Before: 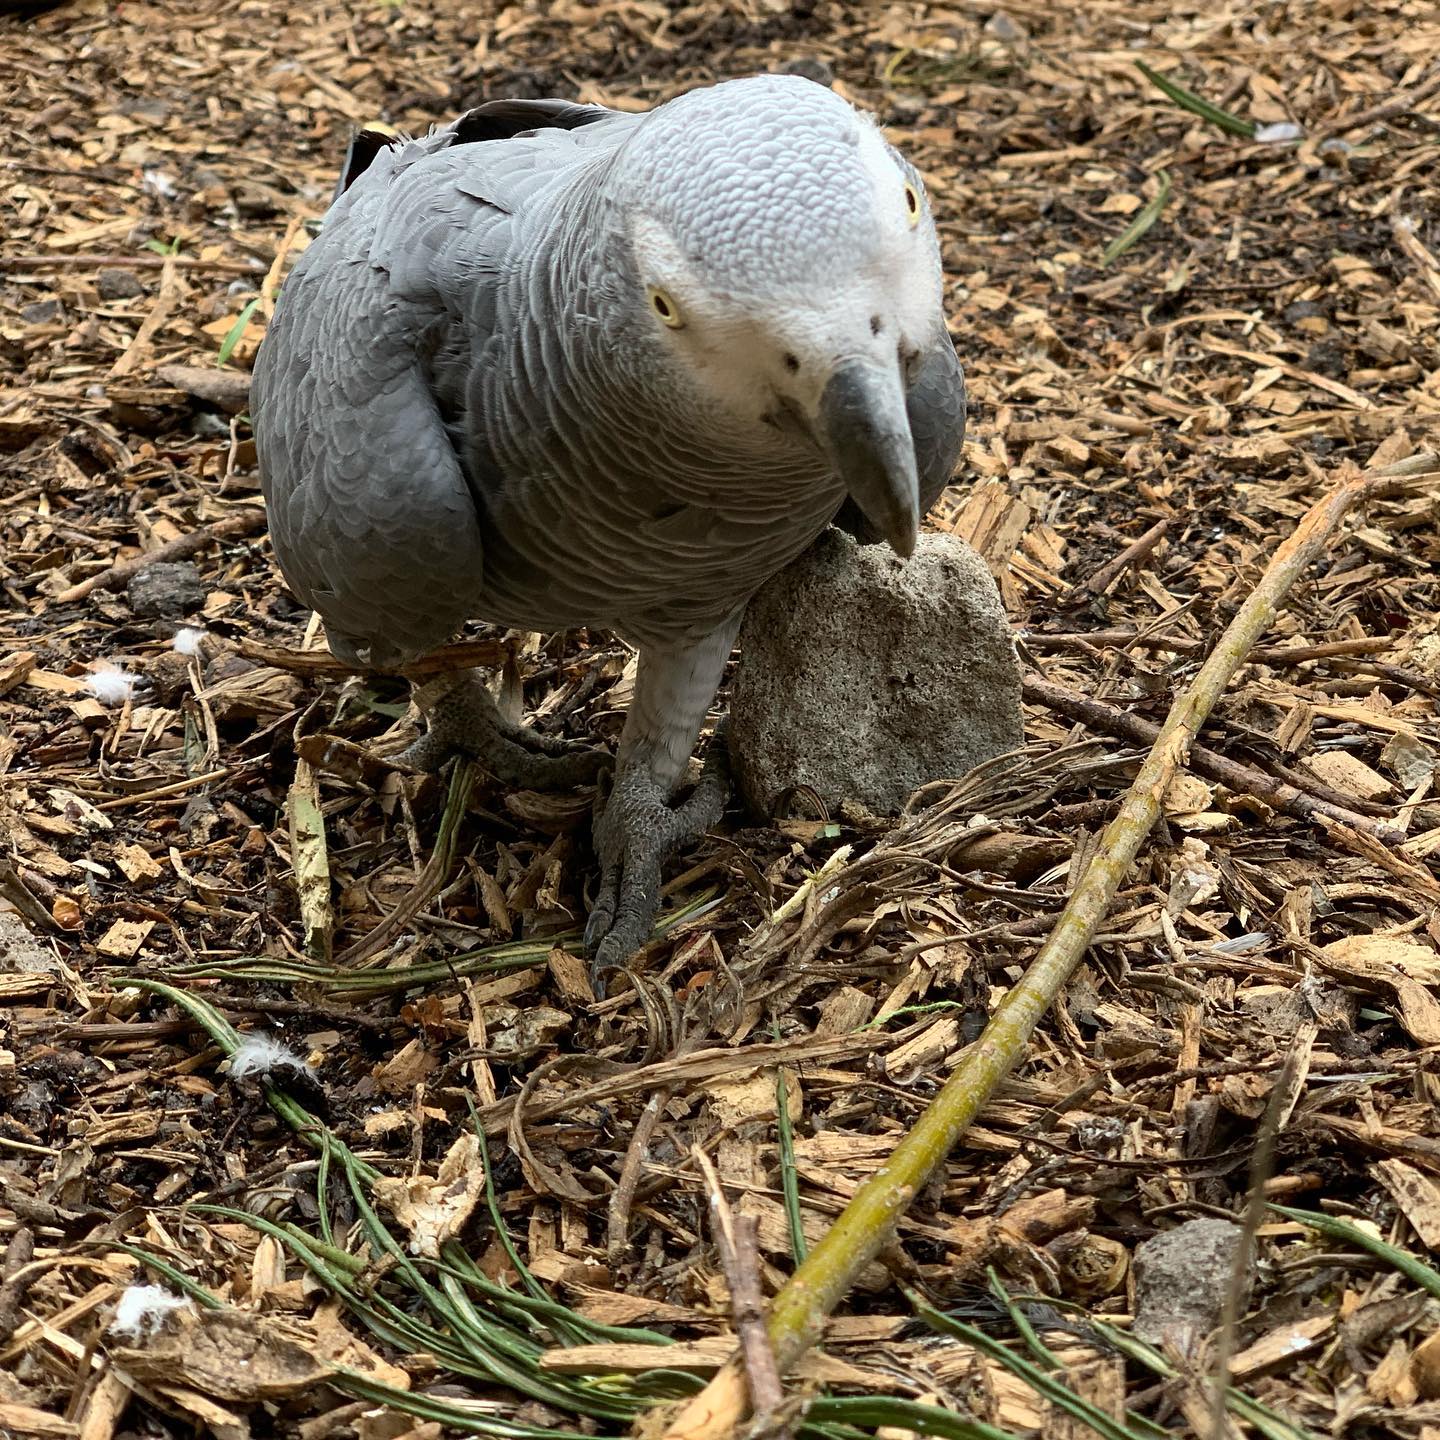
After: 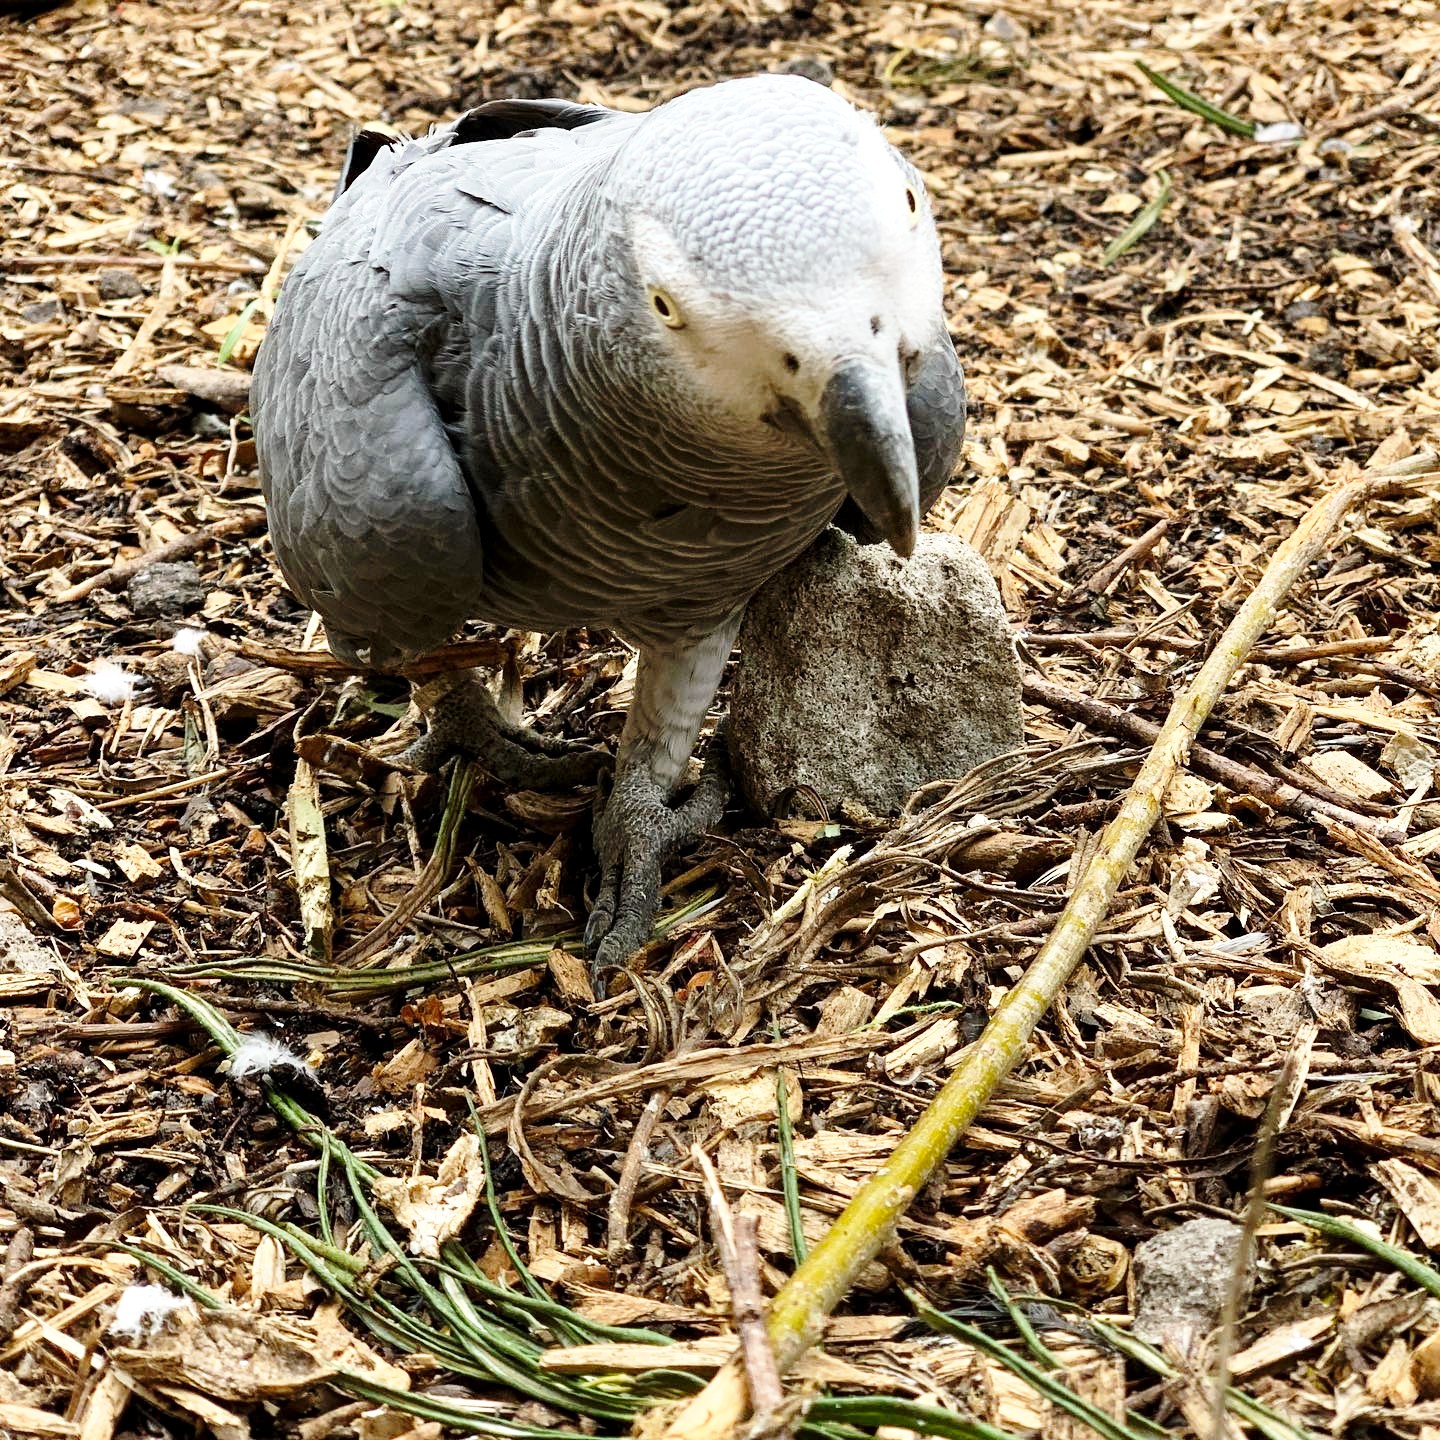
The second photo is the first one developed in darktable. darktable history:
local contrast: highlights 100%, shadows 100%, detail 120%, midtone range 0.2
base curve: curves: ch0 [(0, 0) (0.028, 0.03) (0.121, 0.232) (0.46, 0.748) (0.859, 0.968) (1, 1)], preserve colors none
